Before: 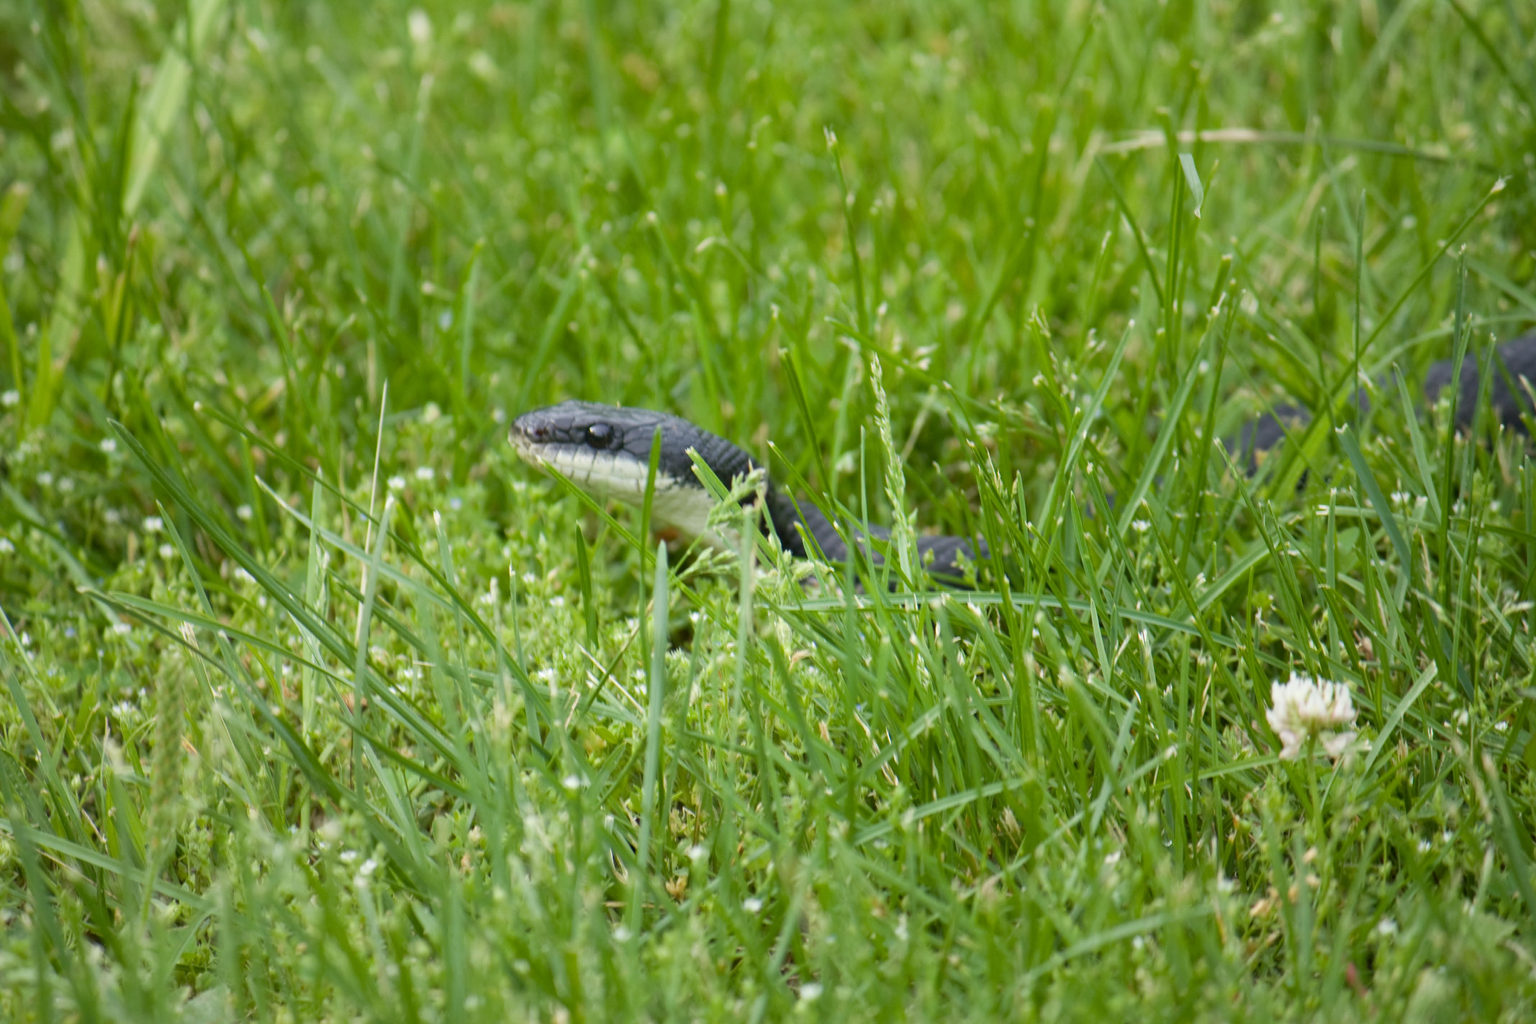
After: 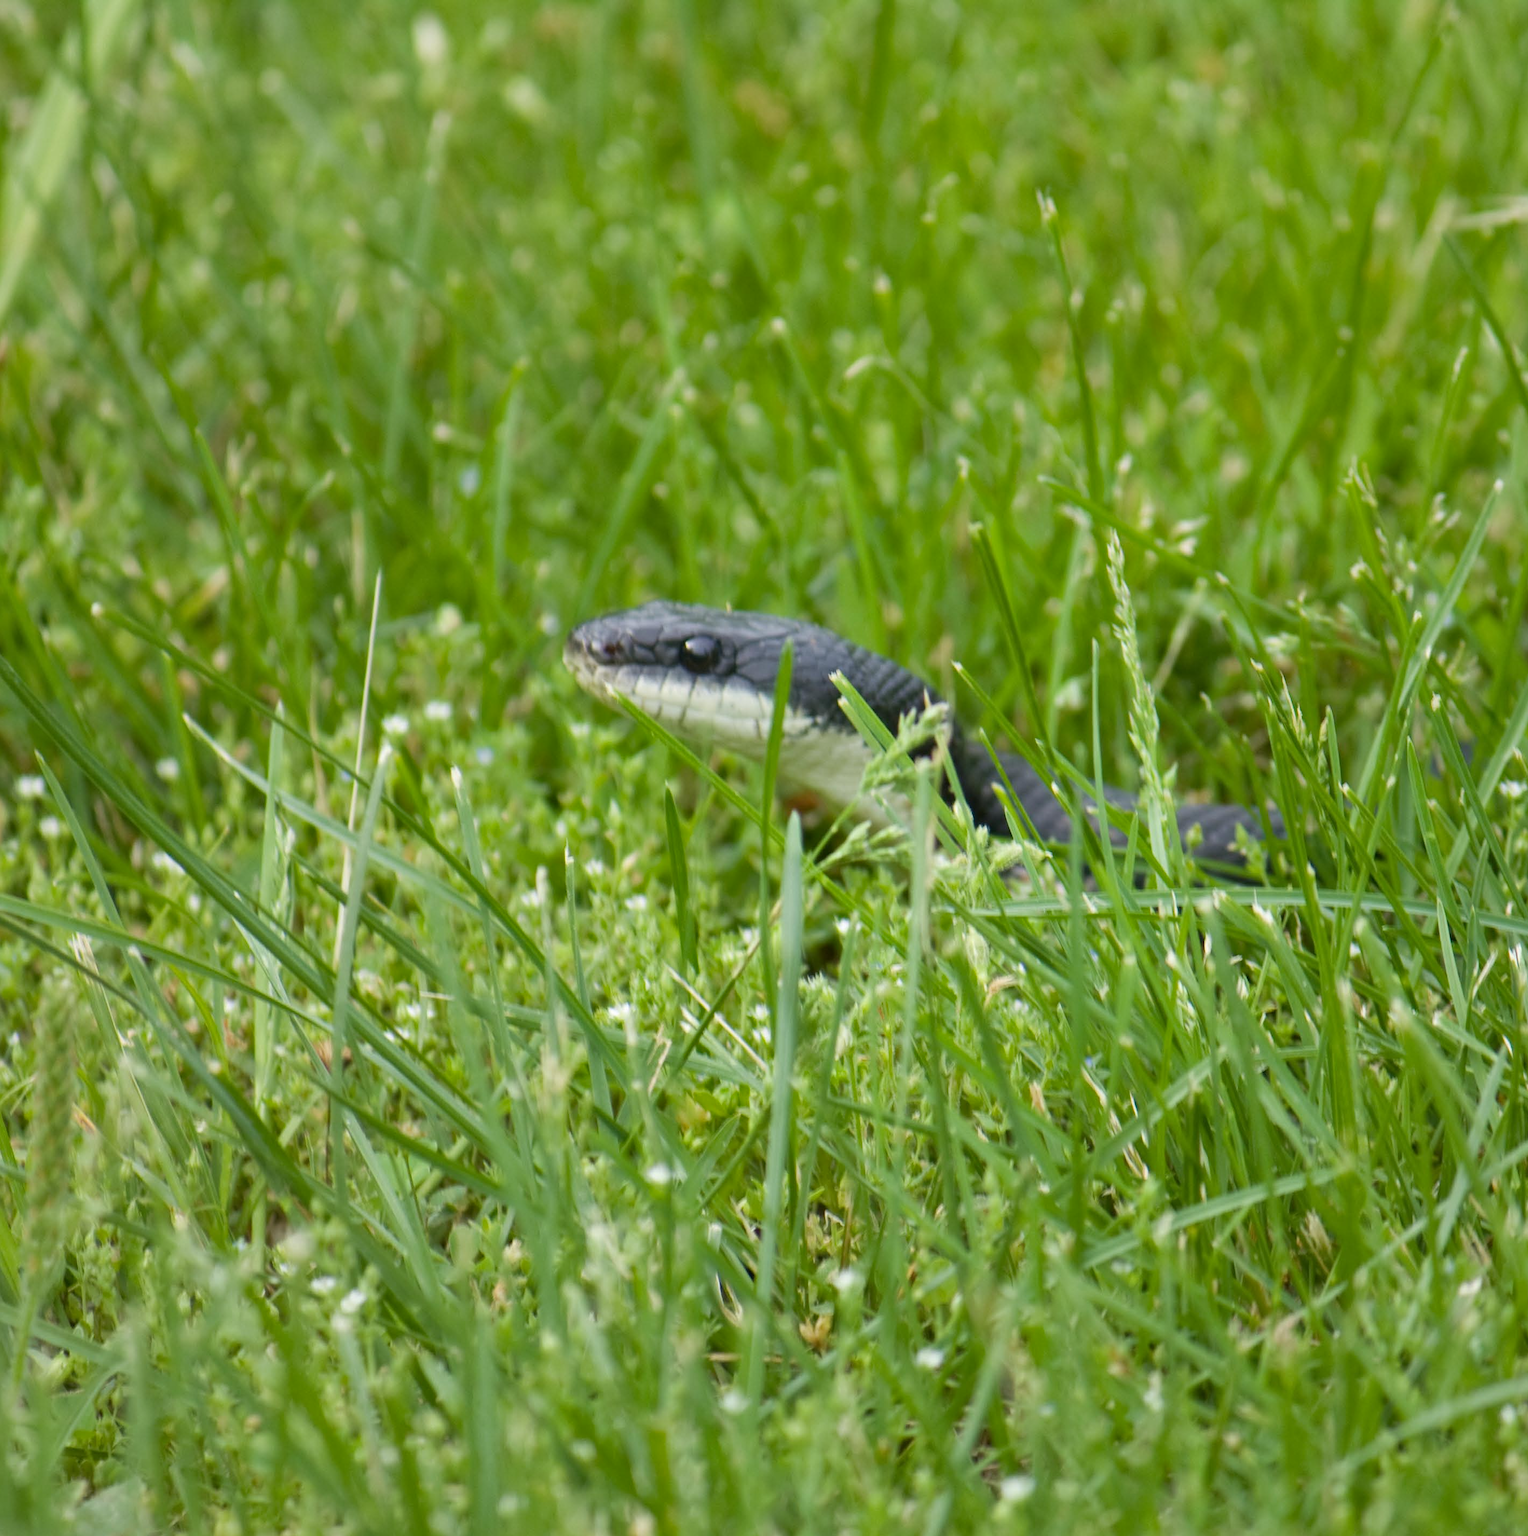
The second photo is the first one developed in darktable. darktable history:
shadows and highlights: soften with gaussian
crop and rotate: left 8.678%, right 24.988%
